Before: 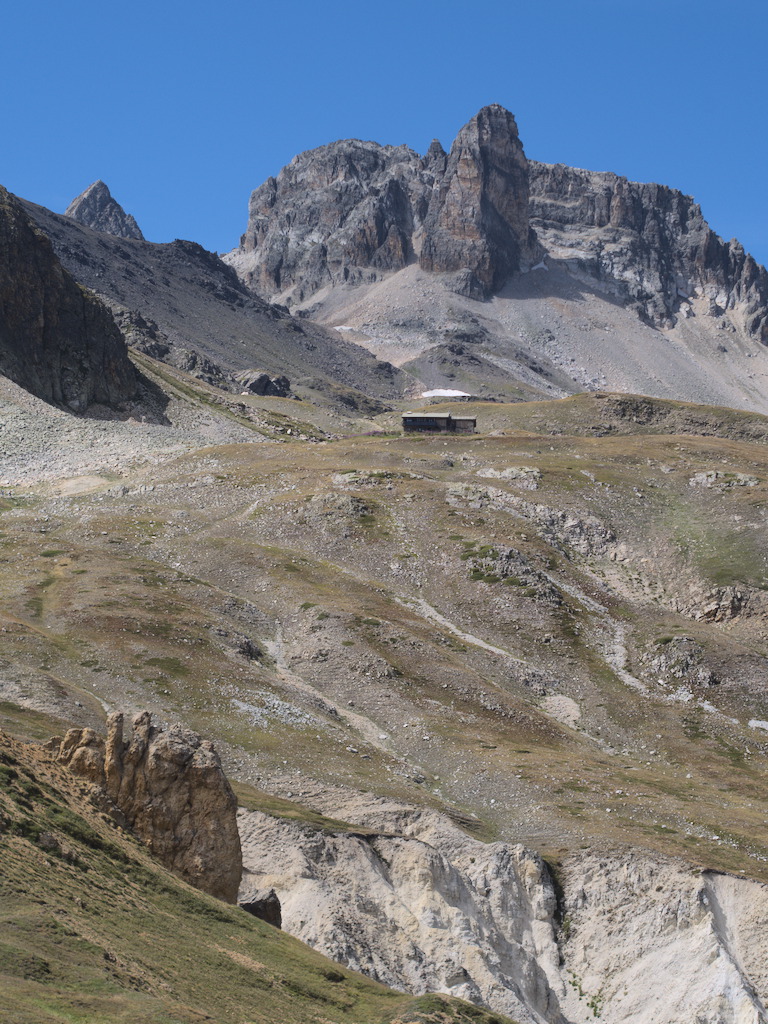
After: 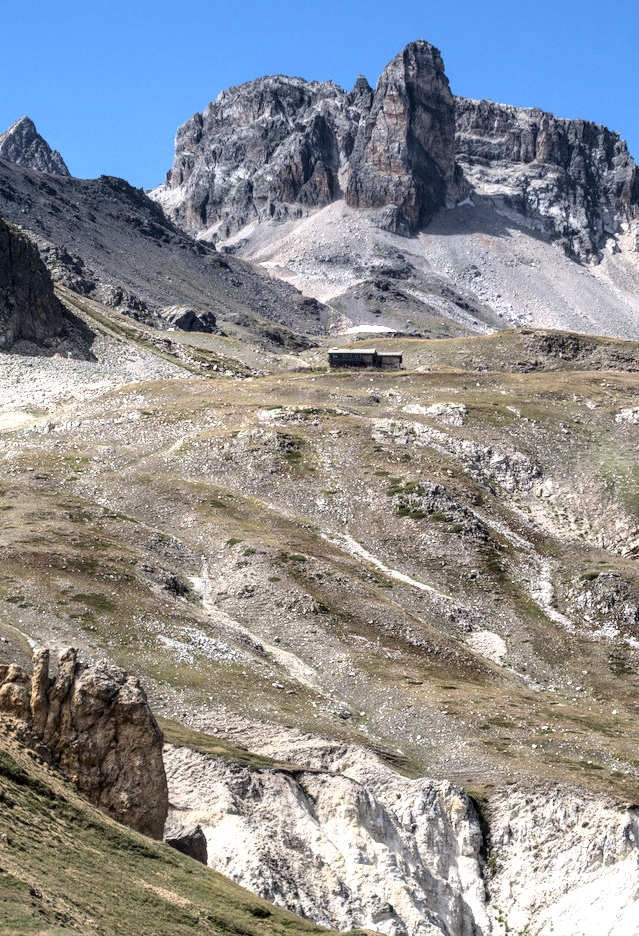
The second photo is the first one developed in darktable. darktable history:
crop: left 9.765%, top 6.347%, right 6.929%, bottom 2.188%
exposure: black level correction -0.002, exposure 0.534 EV, compensate exposure bias true, compensate highlight preservation false
local contrast: highlights 64%, shadows 54%, detail 169%, midtone range 0.516
